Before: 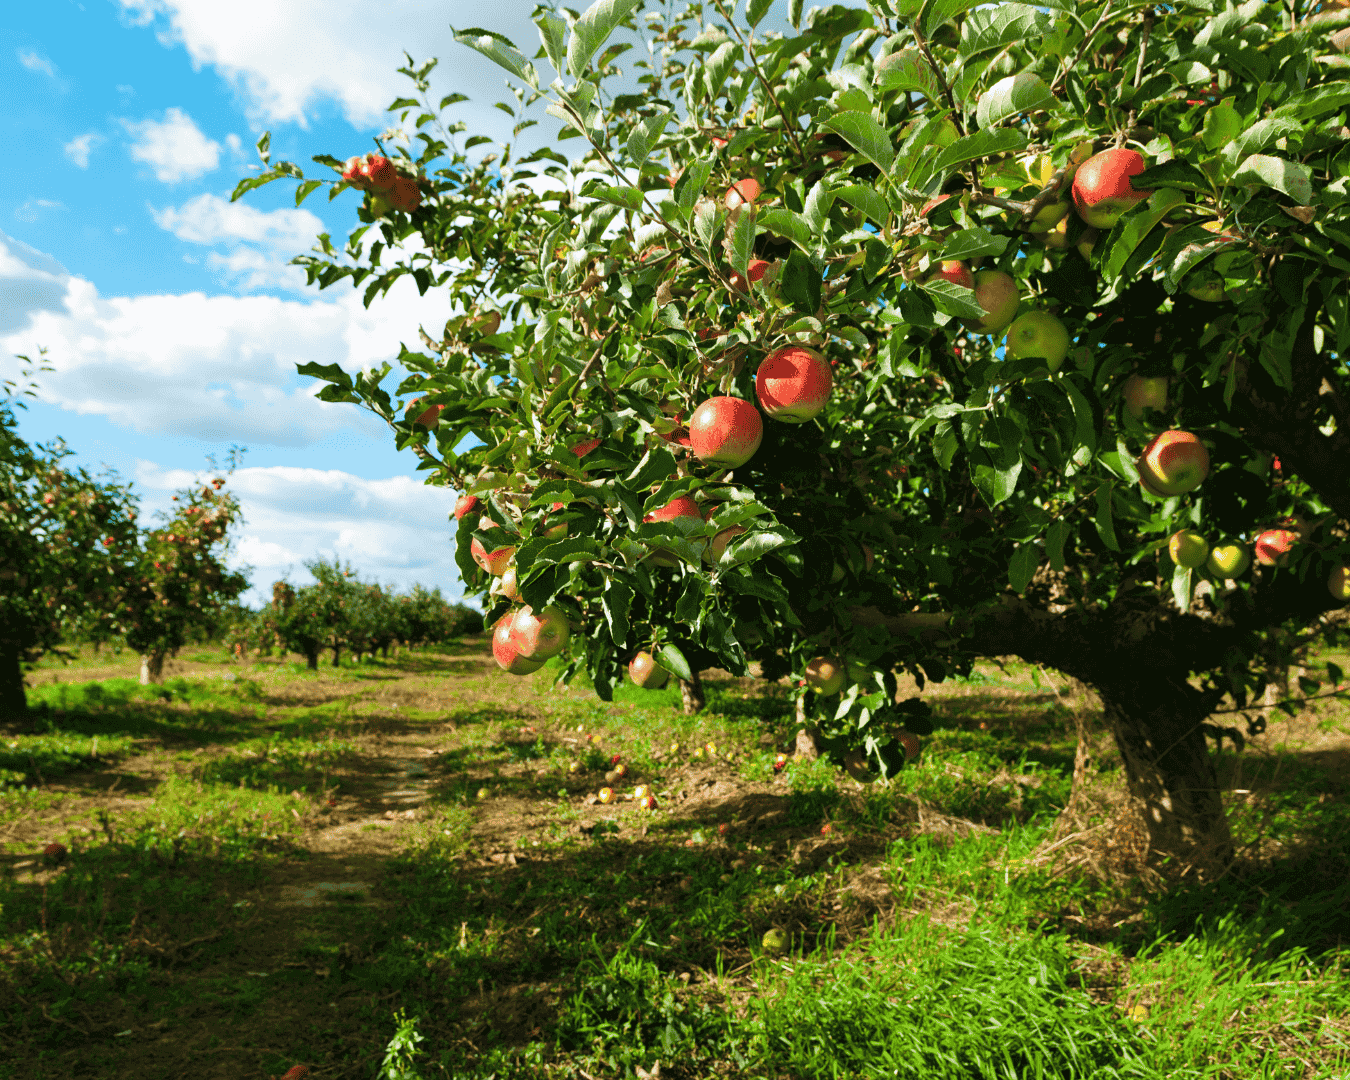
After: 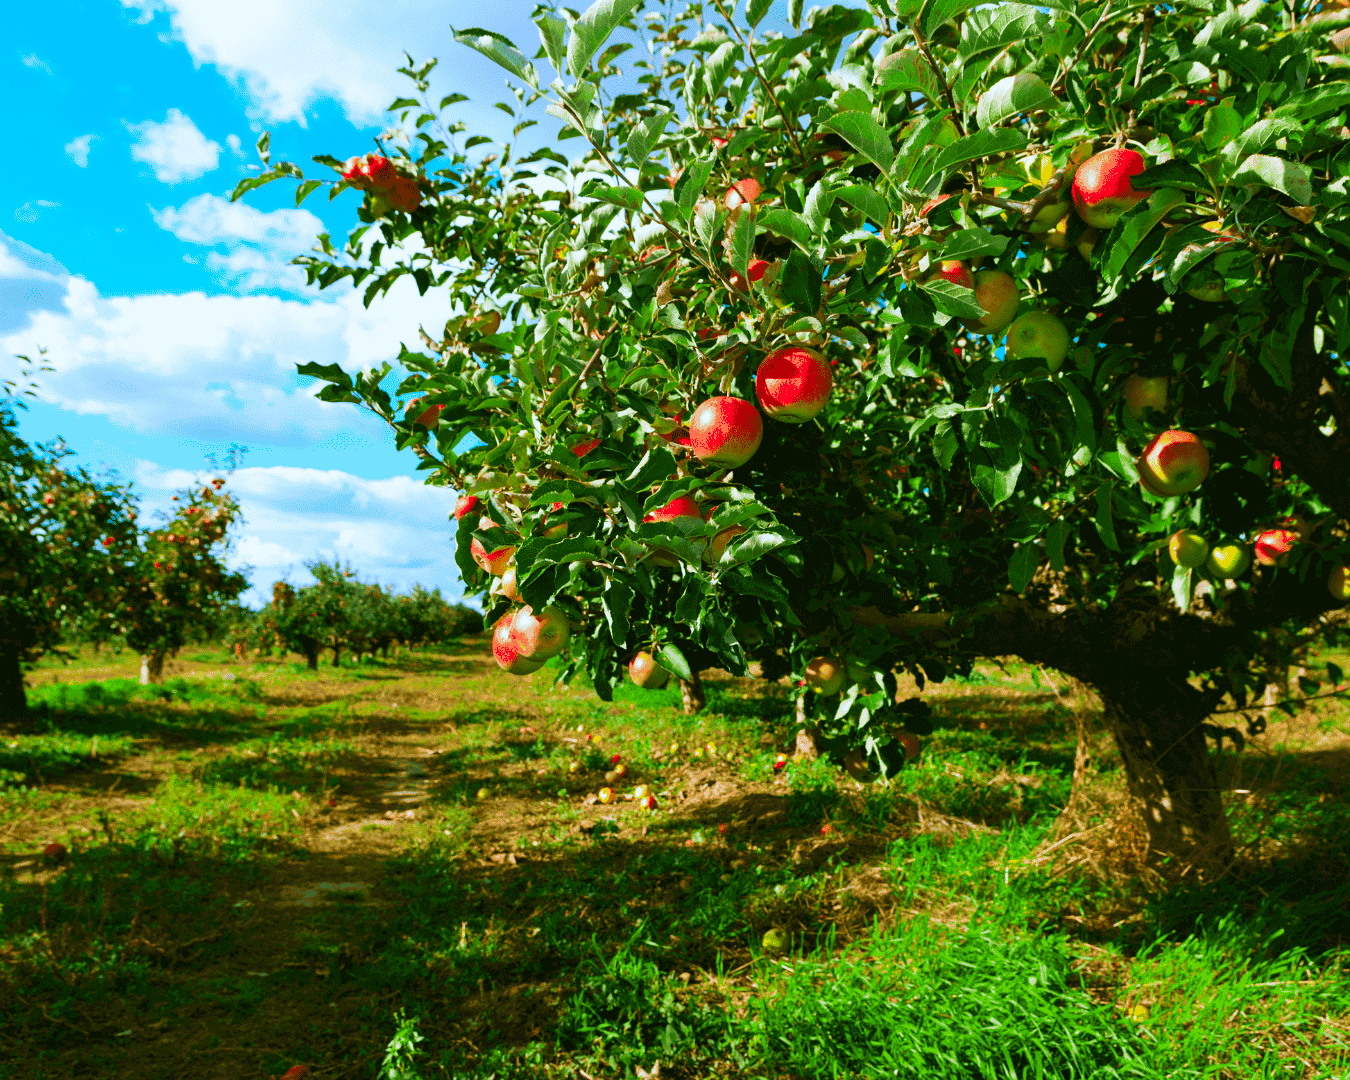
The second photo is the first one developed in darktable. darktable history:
contrast brightness saturation: saturation 0.5
white balance: red 0.967, blue 1.119, emerald 0.756
